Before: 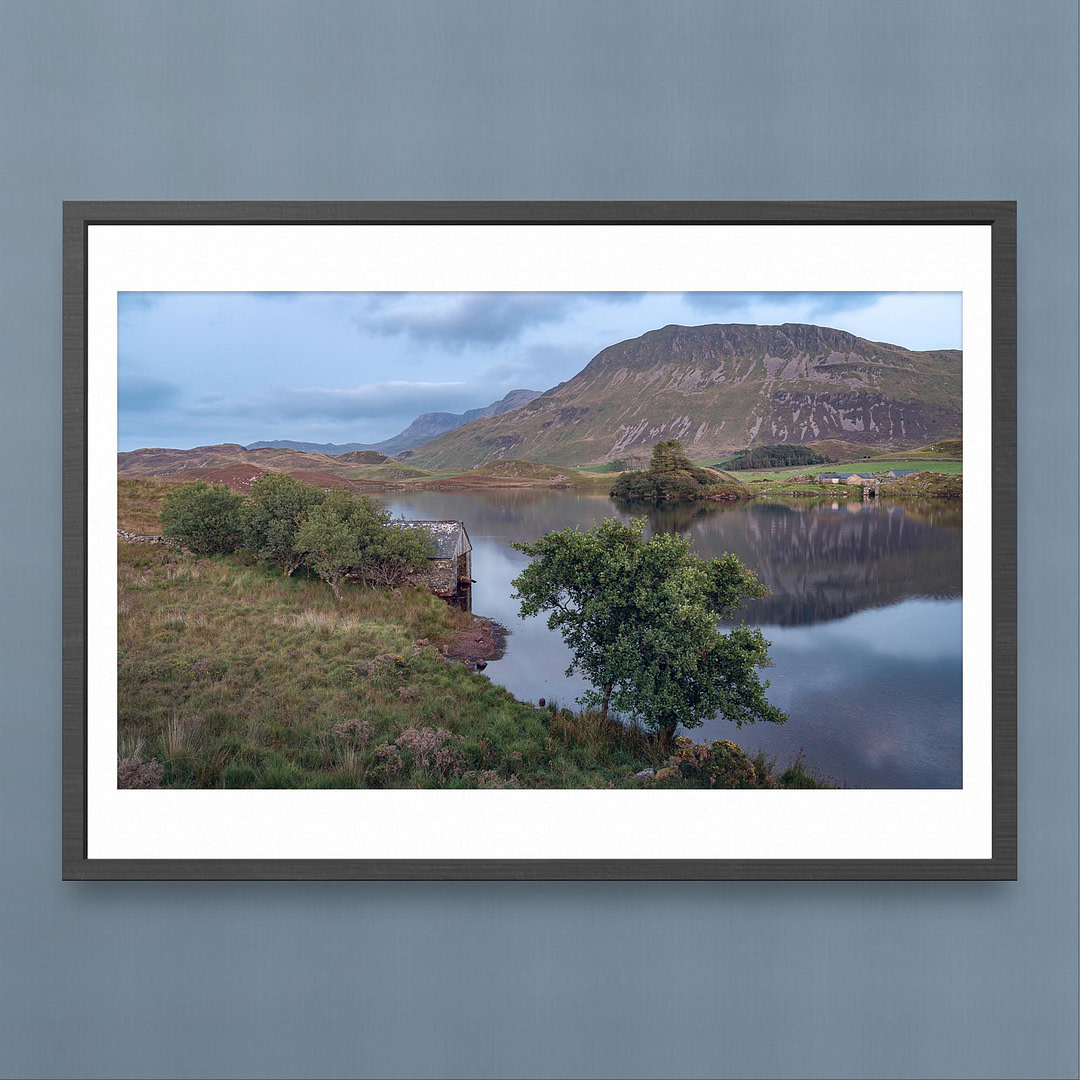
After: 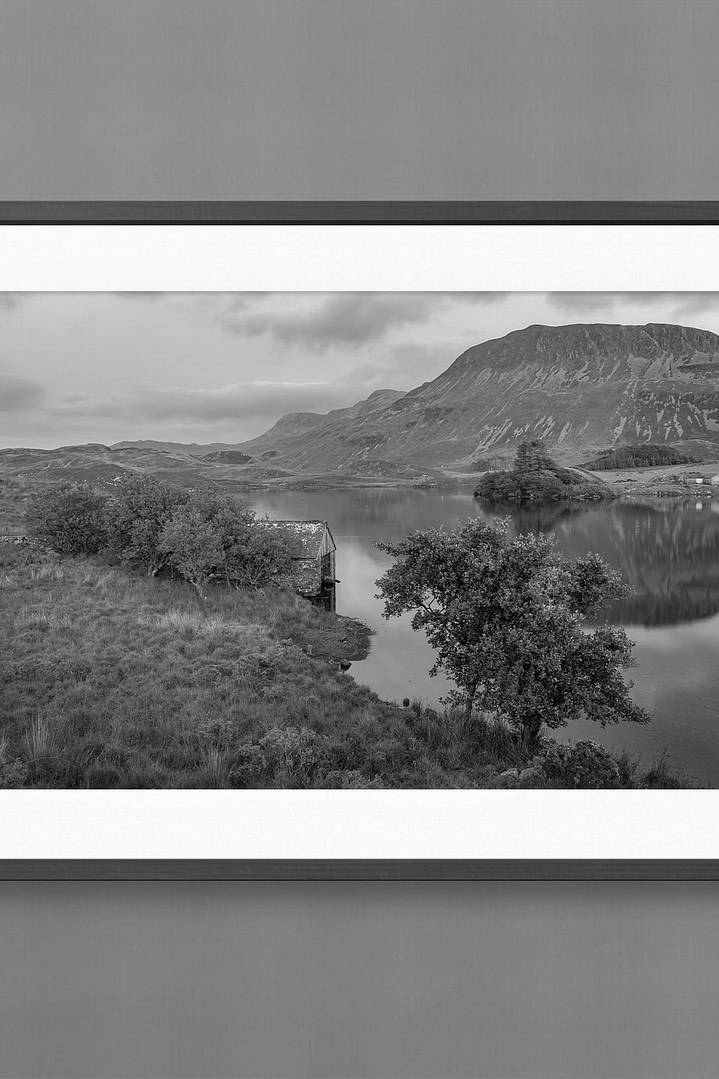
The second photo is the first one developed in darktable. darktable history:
color balance rgb: perceptual saturation grading › global saturation 20%, perceptual saturation grading › highlights -25%, perceptual saturation grading › shadows 50%
crop and rotate: left 12.673%, right 20.66%
monochrome: a -6.99, b 35.61, size 1.4
